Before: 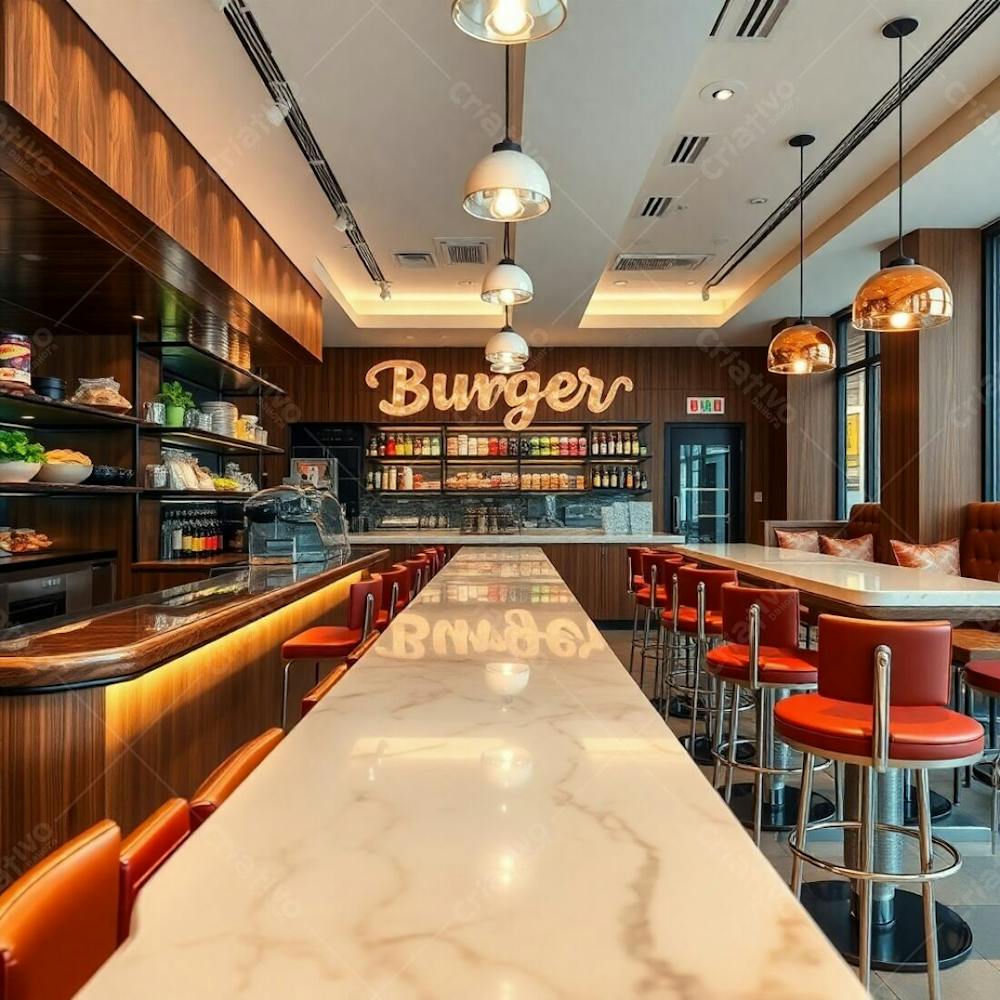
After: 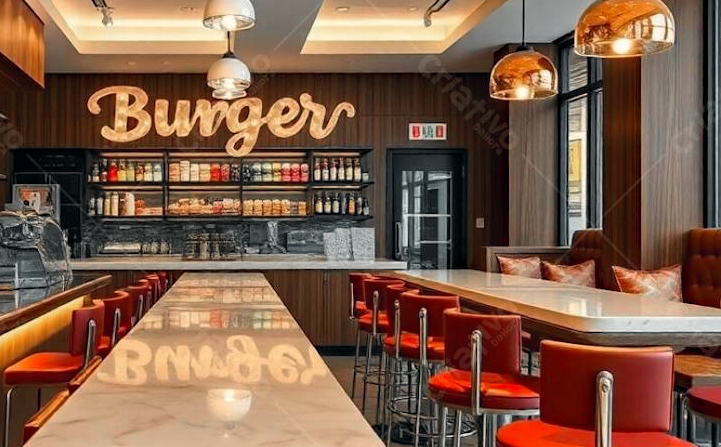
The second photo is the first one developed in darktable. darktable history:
haze removal: adaptive false
crop and rotate: left 27.89%, top 27.499%, bottom 27.745%
color correction: highlights a* 5.36, highlights b* 5.28, shadows a* -4.6, shadows b* -5.01
color zones: curves: ch1 [(0, 0.638) (0.193, 0.442) (0.286, 0.15) (0.429, 0.14) (0.571, 0.142) (0.714, 0.154) (0.857, 0.175) (1, 0.638)]
